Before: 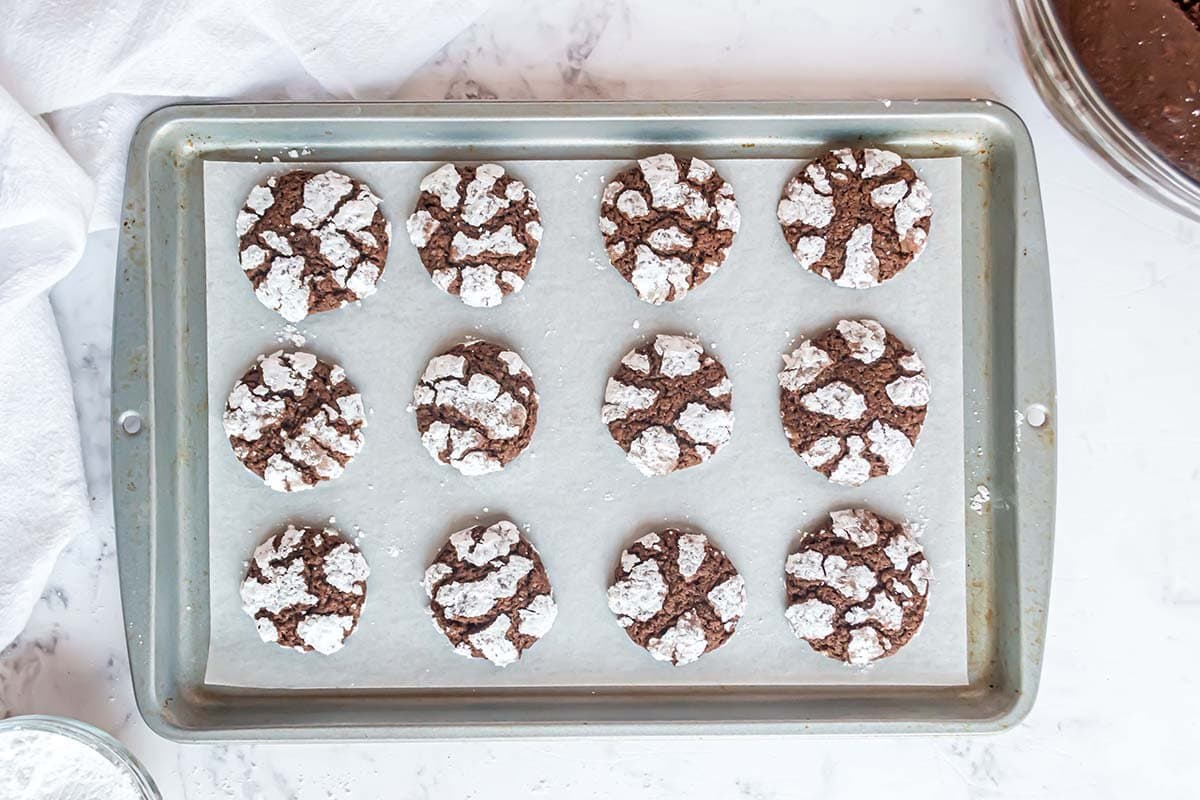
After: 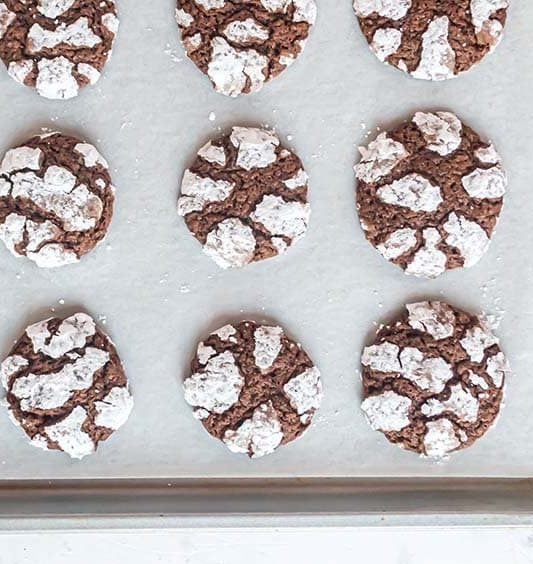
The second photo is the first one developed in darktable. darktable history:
crop: left 35.381%, top 26.104%, right 20.197%, bottom 3.377%
